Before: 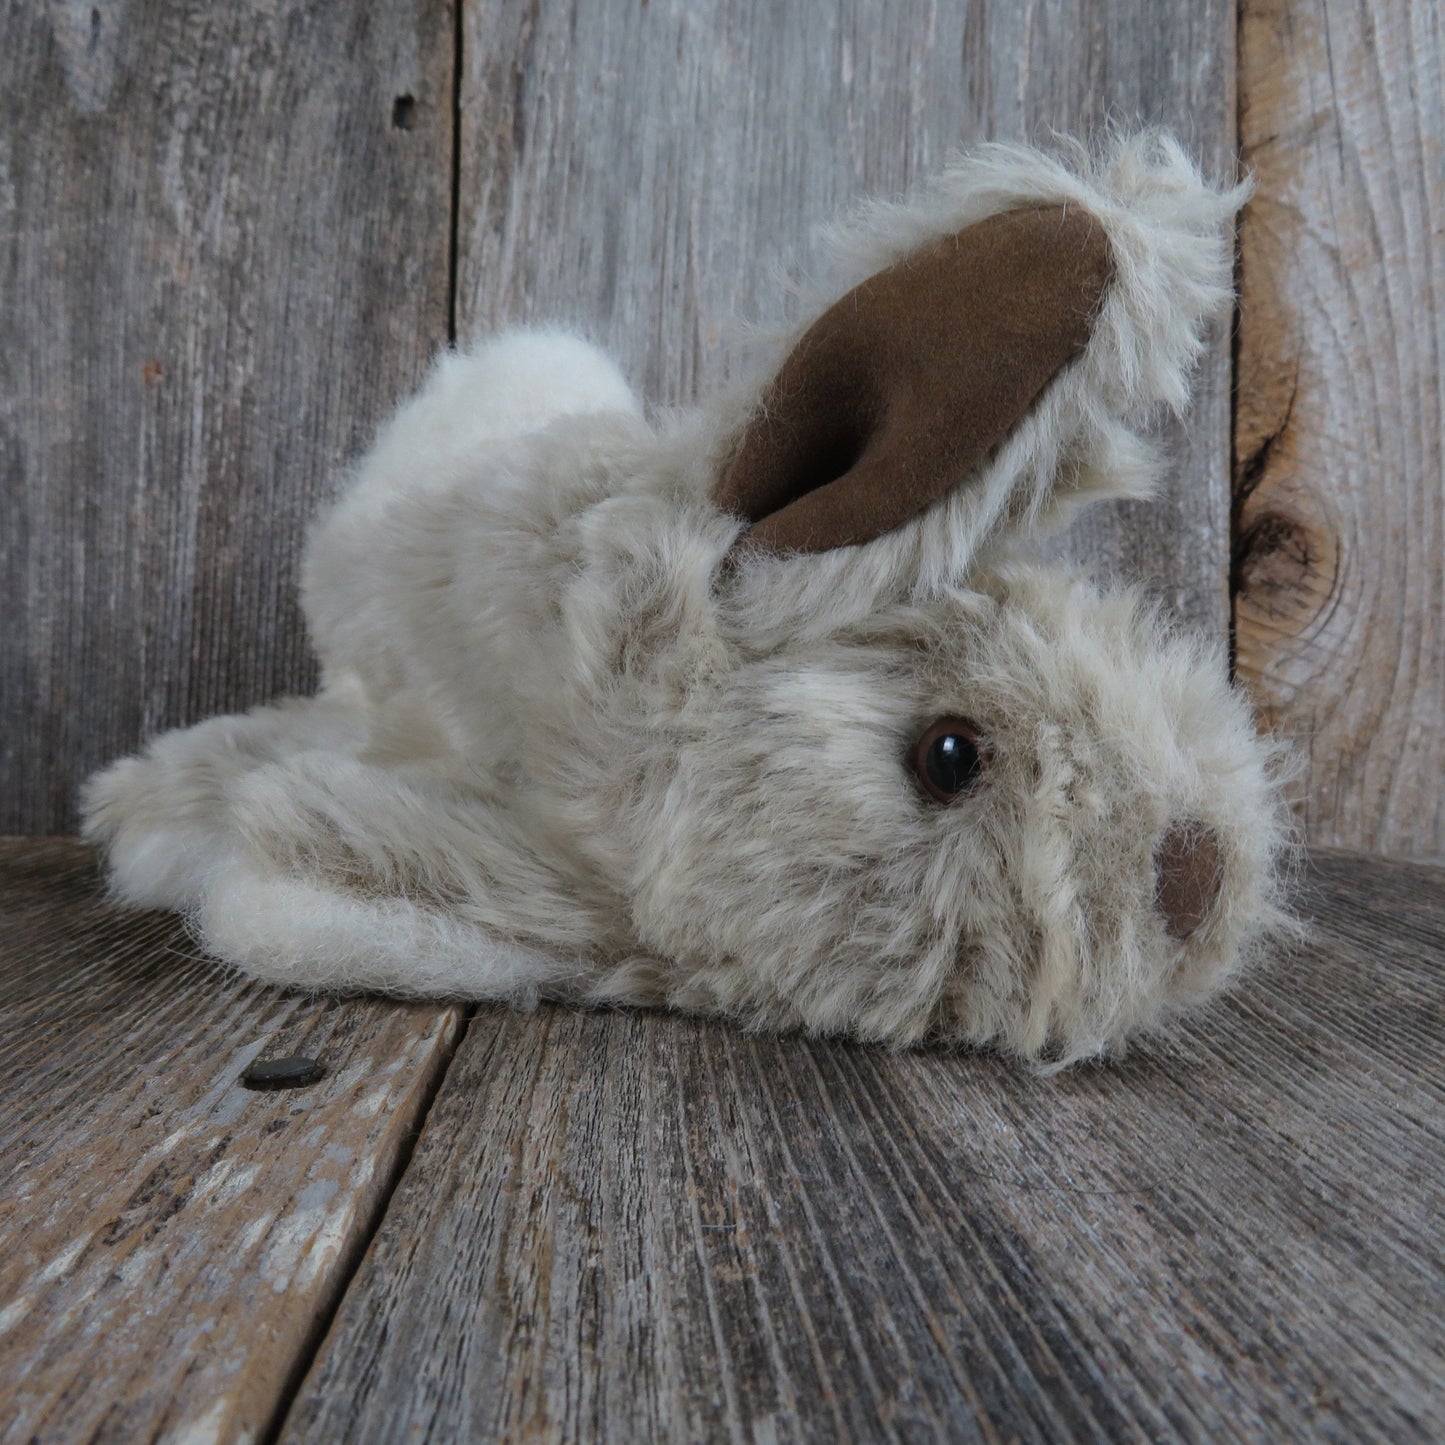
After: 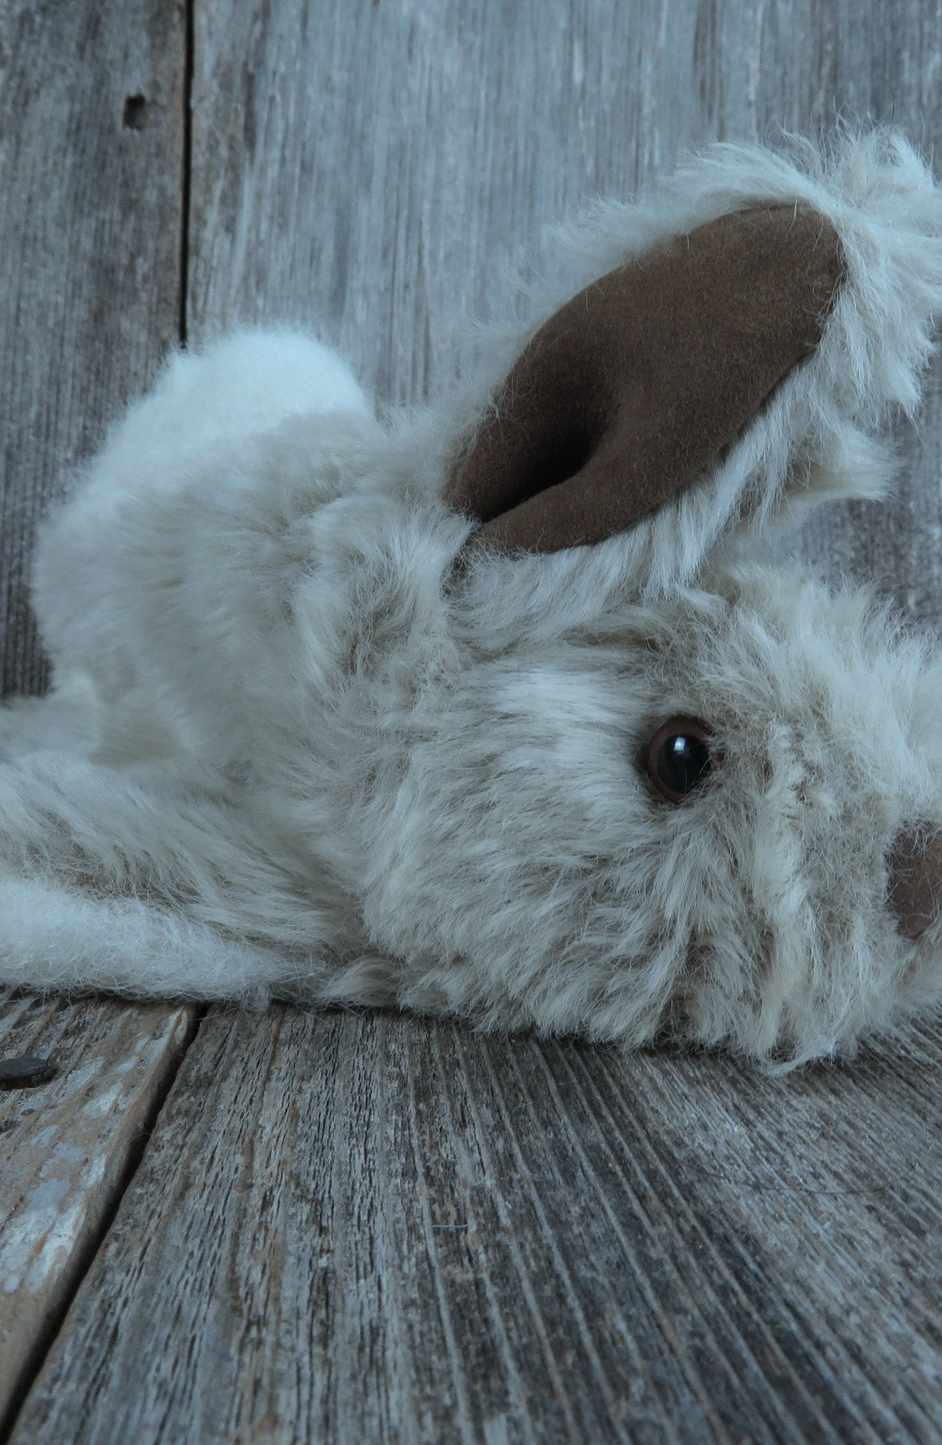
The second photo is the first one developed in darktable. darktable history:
color correction: highlights a* -13.22, highlights b* -17.34, saturation 0.702
crop and rotate: left 18.633%, right 16.125%
